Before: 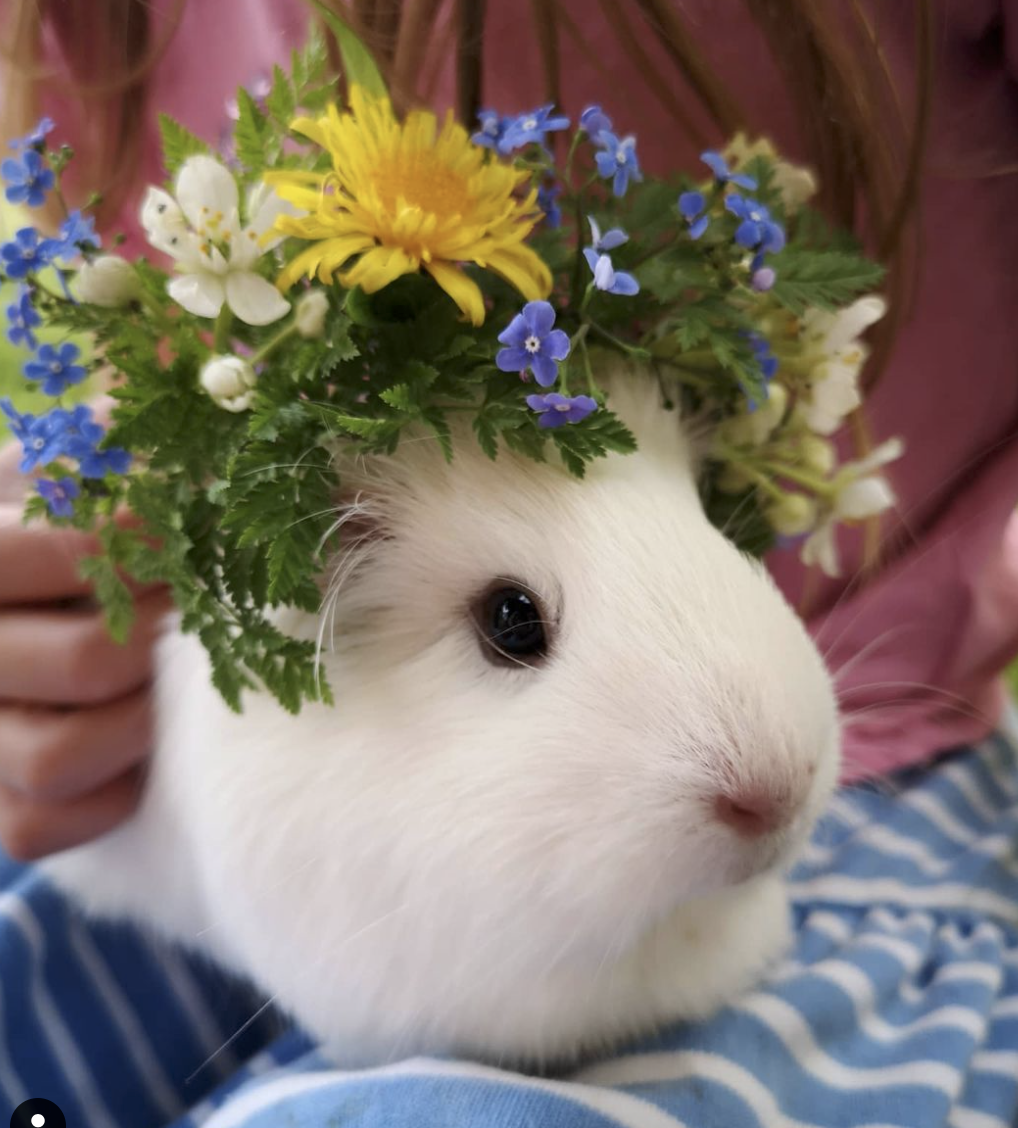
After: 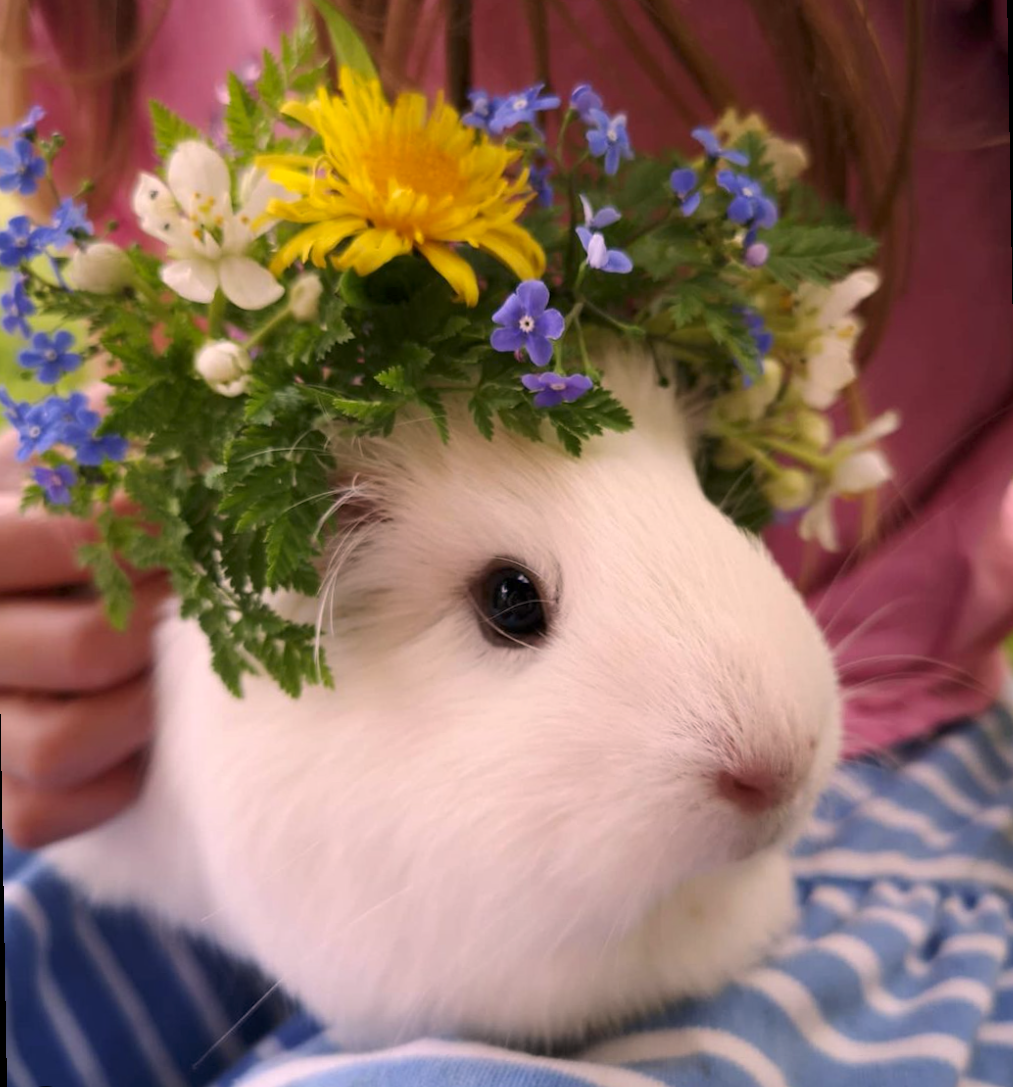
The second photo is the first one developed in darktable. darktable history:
color correction: highlights a* 12.23, highlights b* 5.41
exposure: compensate exposure bias true, compensate highlight preservation false
rotate and perspective: rotation -1°, crop left 0.011, crop right 0.989, crop top 0.025, crop bottom 0.975
